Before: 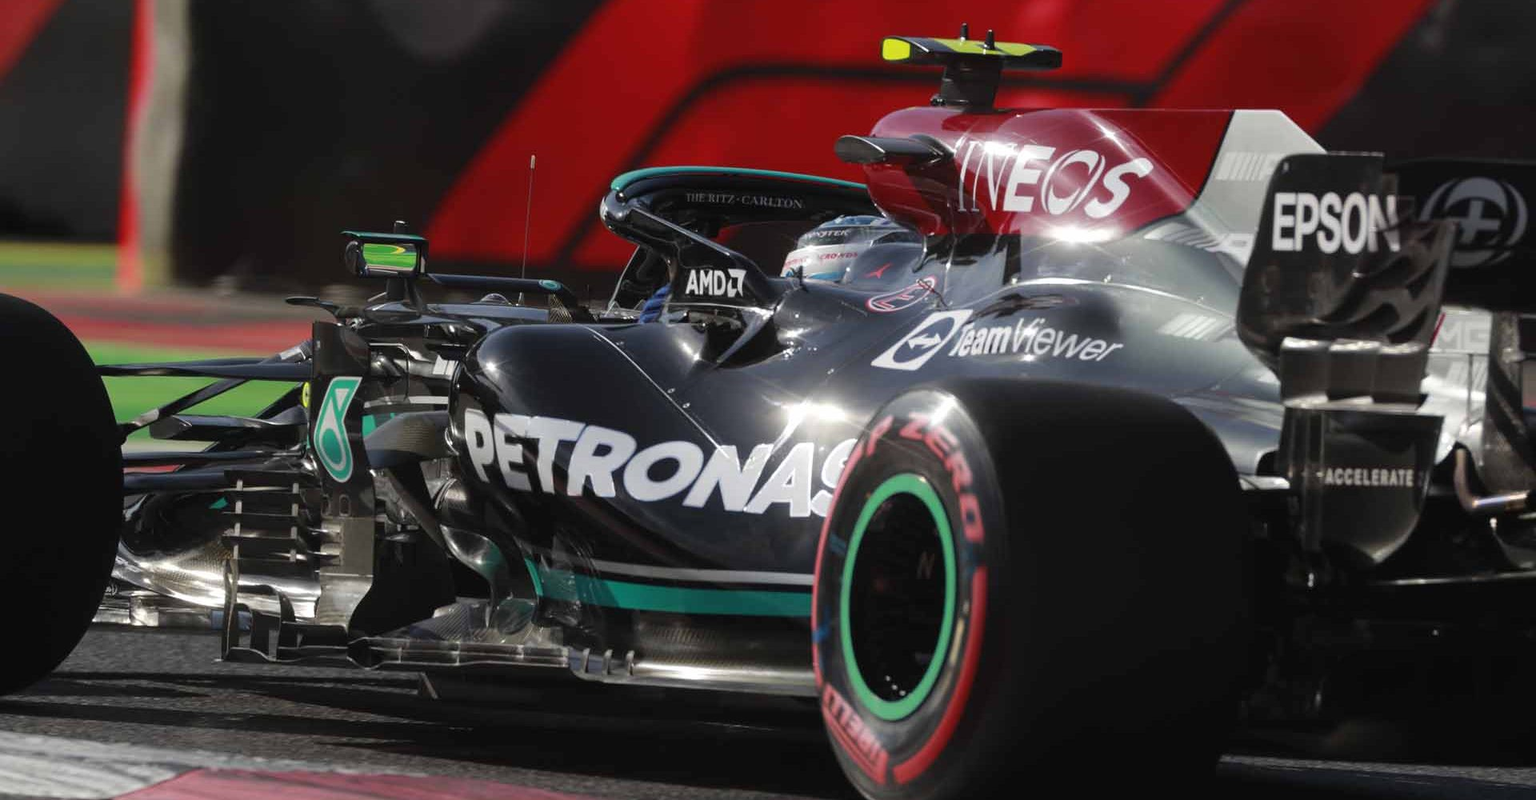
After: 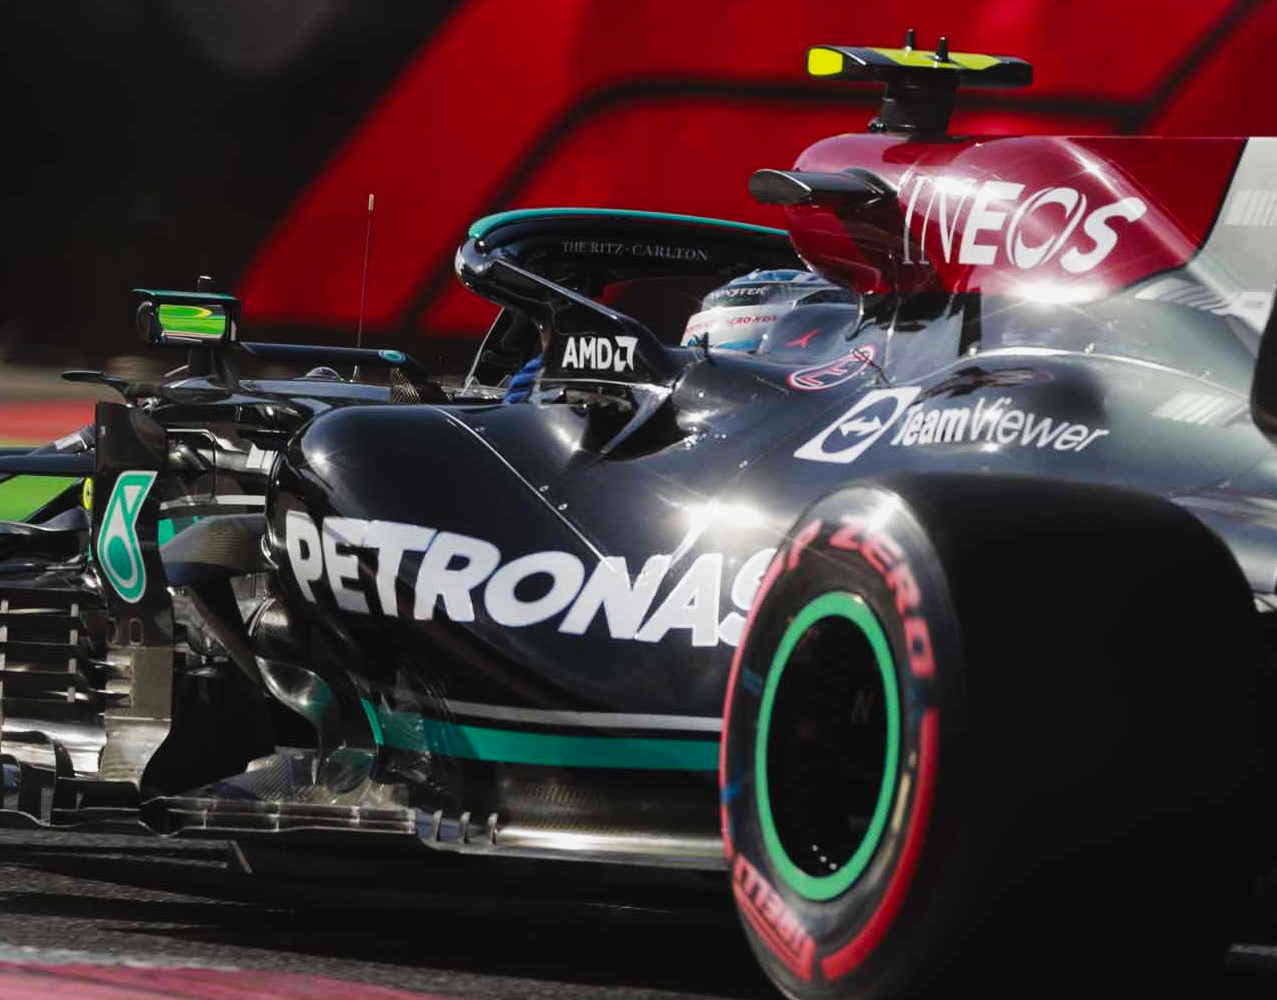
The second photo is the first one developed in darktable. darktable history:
crop and rotate: left 15.402%, right 18.055%
tone curve: curves: ch0 [(0, 0.011) (0.139, 0.106) (0.295, 0.271) (0.499, 0.523) (0.739, 0.782) (0.857, 0.879) (1, 0.967)]; ch1 [(0, 0) (0.272, 0.249) (0.388, 0.385) (0.469, 0.456) (0.495, 0.497) (0.524, 0.518) (0.602, 0.623) (0.725, 0.779) (1, 1)]; ch2 [(0, 0) (0.125, 0.089) (0.353, 0.329) (0.443, 0.408) (0.502, 0.499) (0.548, 0.549) (0.608, 0.635) (1, 1)], preserve colors none
color balance rgb: perceptual saturation grading › global saturation 0.51%, global vibrance 24.804%
